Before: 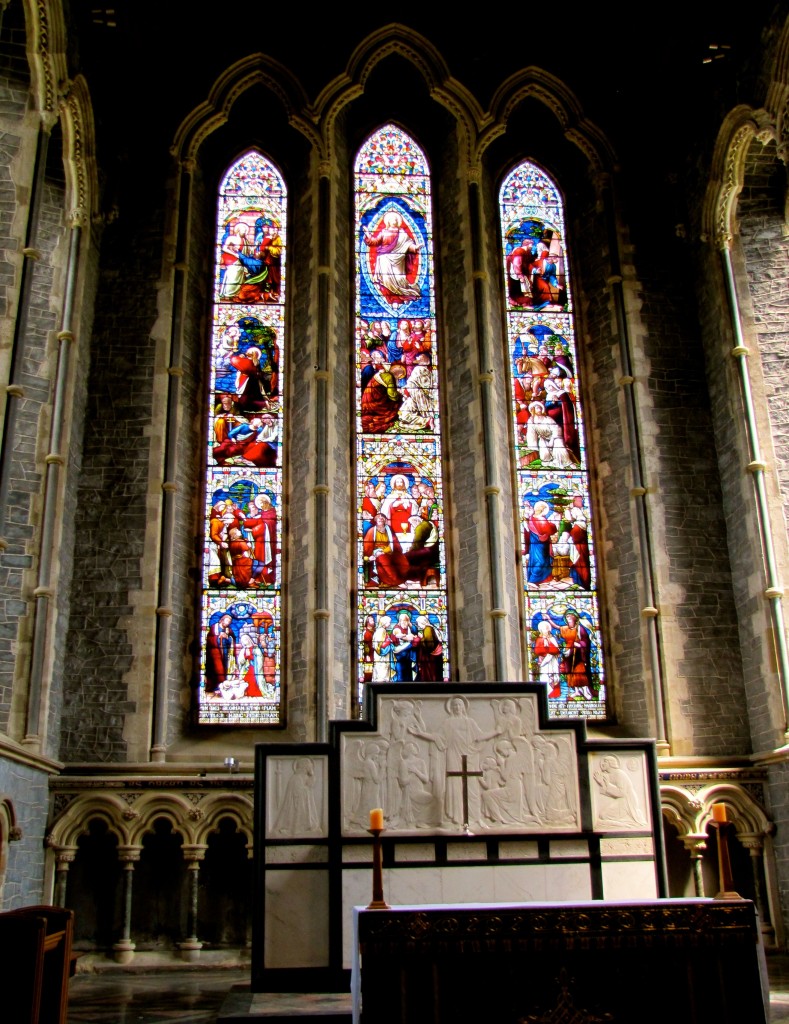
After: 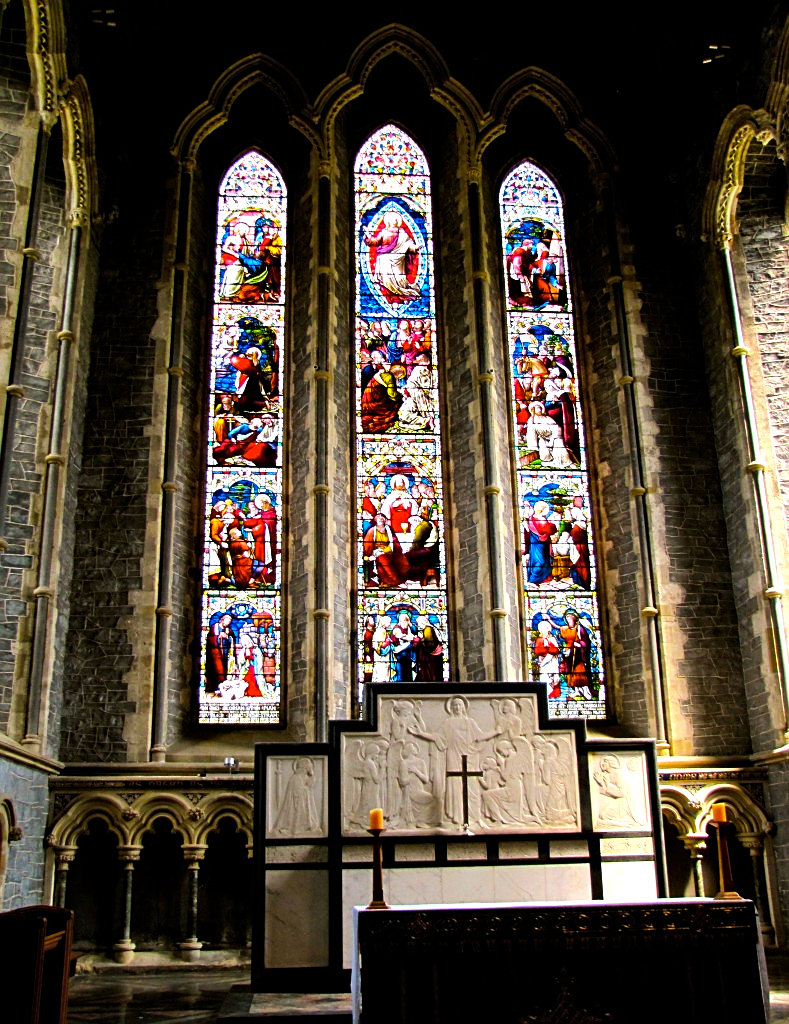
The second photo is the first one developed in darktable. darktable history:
shadows and highlights: shadows 29.41, highlights -28.93, low approximation 0.01, soften with gaussian
color balance rgb: perceptual saturation grading › global saturation 12.287%, perceptual brilliance grading › highlights 17.879%, perceptual brilliance grading › mid-tones 30.947%, perceptual brilliance grading › shadows -31.312%, global vibrance 20%
sharpen: on, module defaults
